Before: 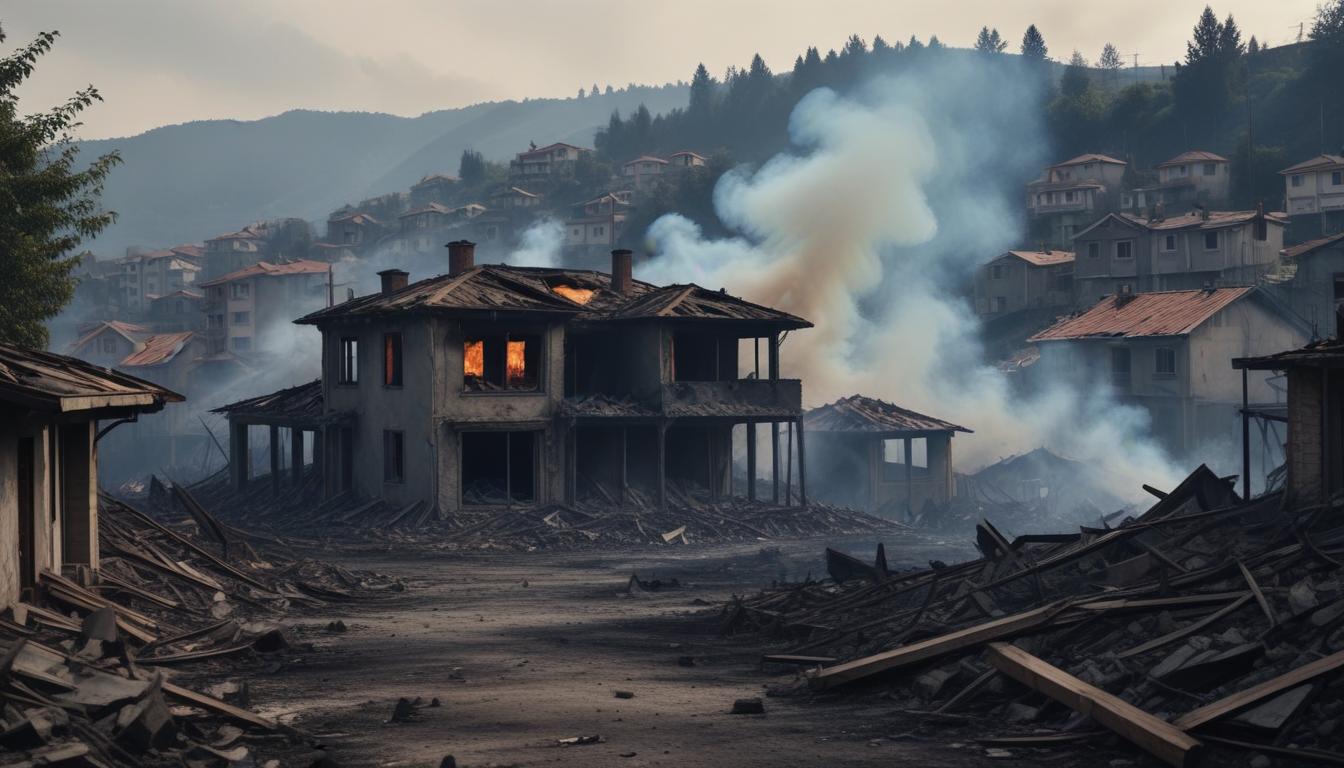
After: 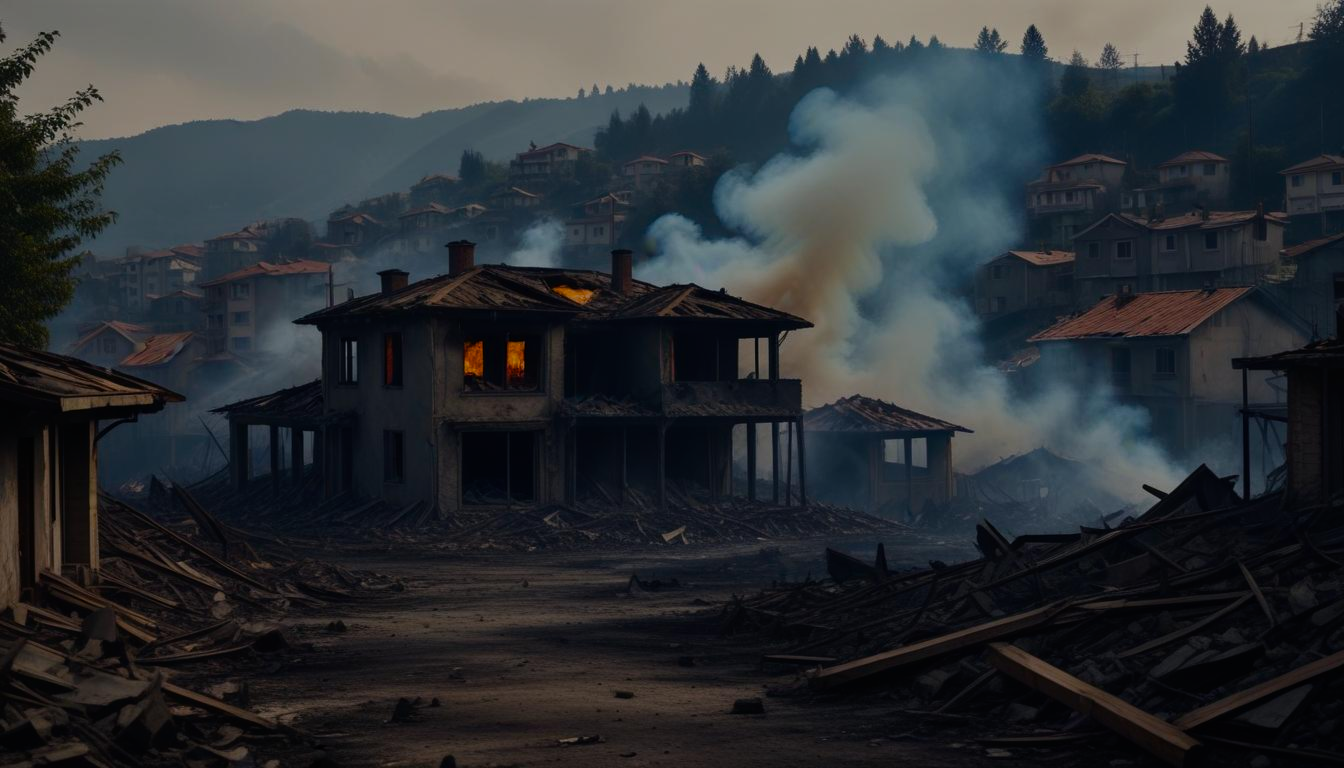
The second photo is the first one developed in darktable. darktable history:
exposure: exposure -1.468 EV, compensate highlight preservation false
color balance rgb: perceptual saturation grading › global saturation 35%, perceptual saturation grading › highlights -25%, perceptual saturation grading › shadows 50%
tone equalizer: -8 EV -0.417 EV, -7 EV -0.389 EV, -6 EV -0.333 EV, -5 EV -0.222 EV, -3 EV 0.222 EV, -2 EV 0.333 EV, -1 EV 0.389 EV, +0 EV 0.417 EV, edges refinement/feathering 500, mask exposure compensation -1.57 EV, preserve details no
